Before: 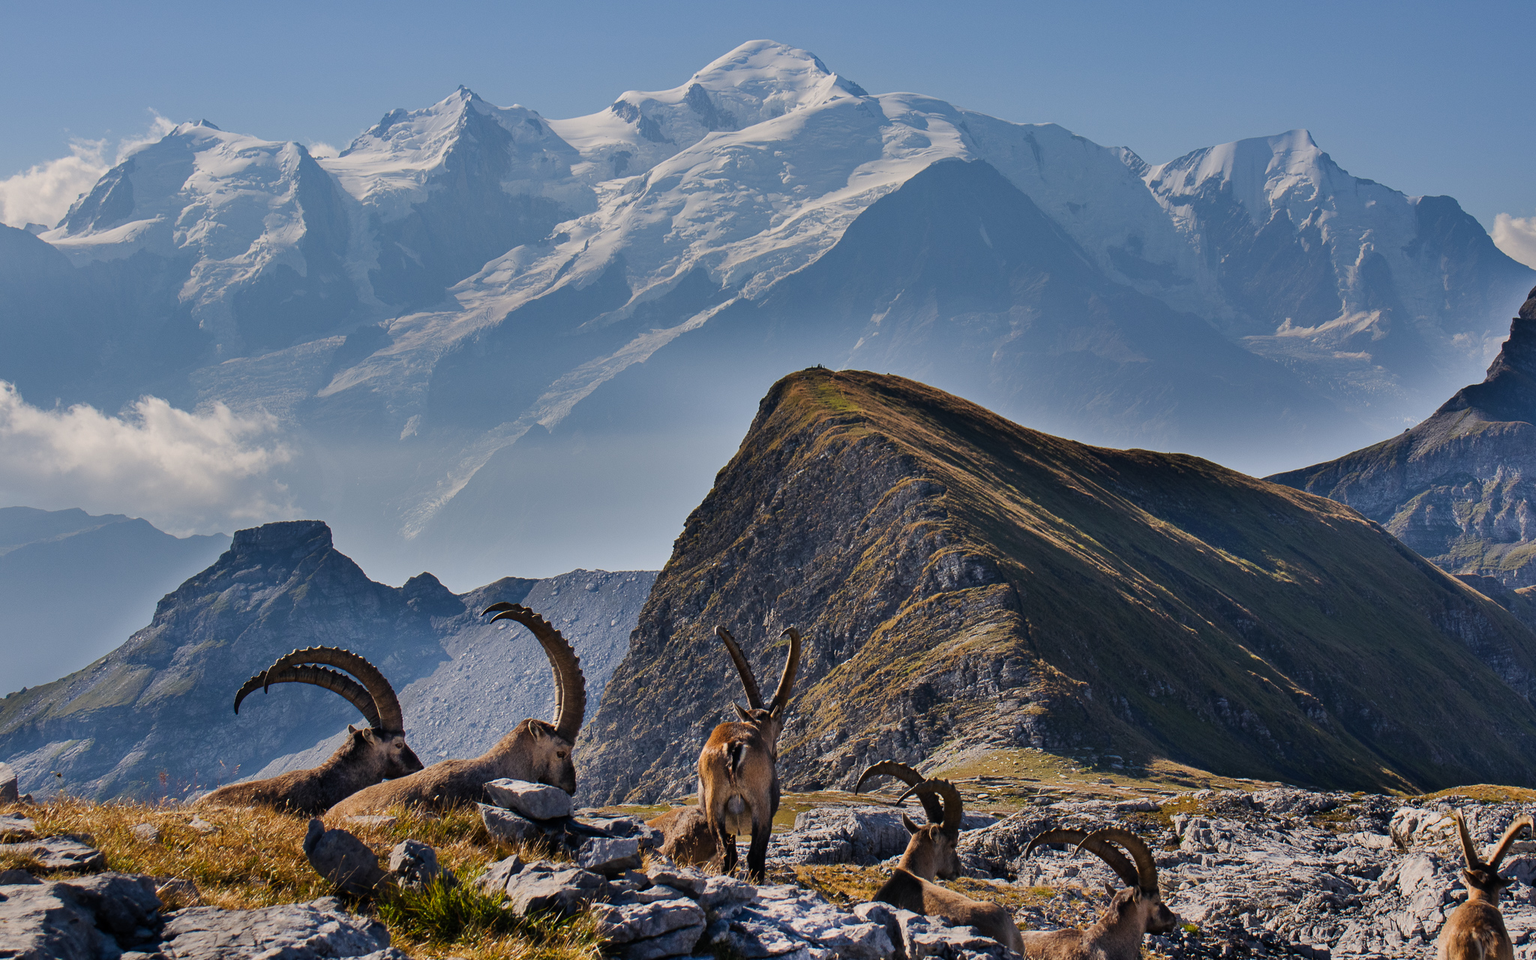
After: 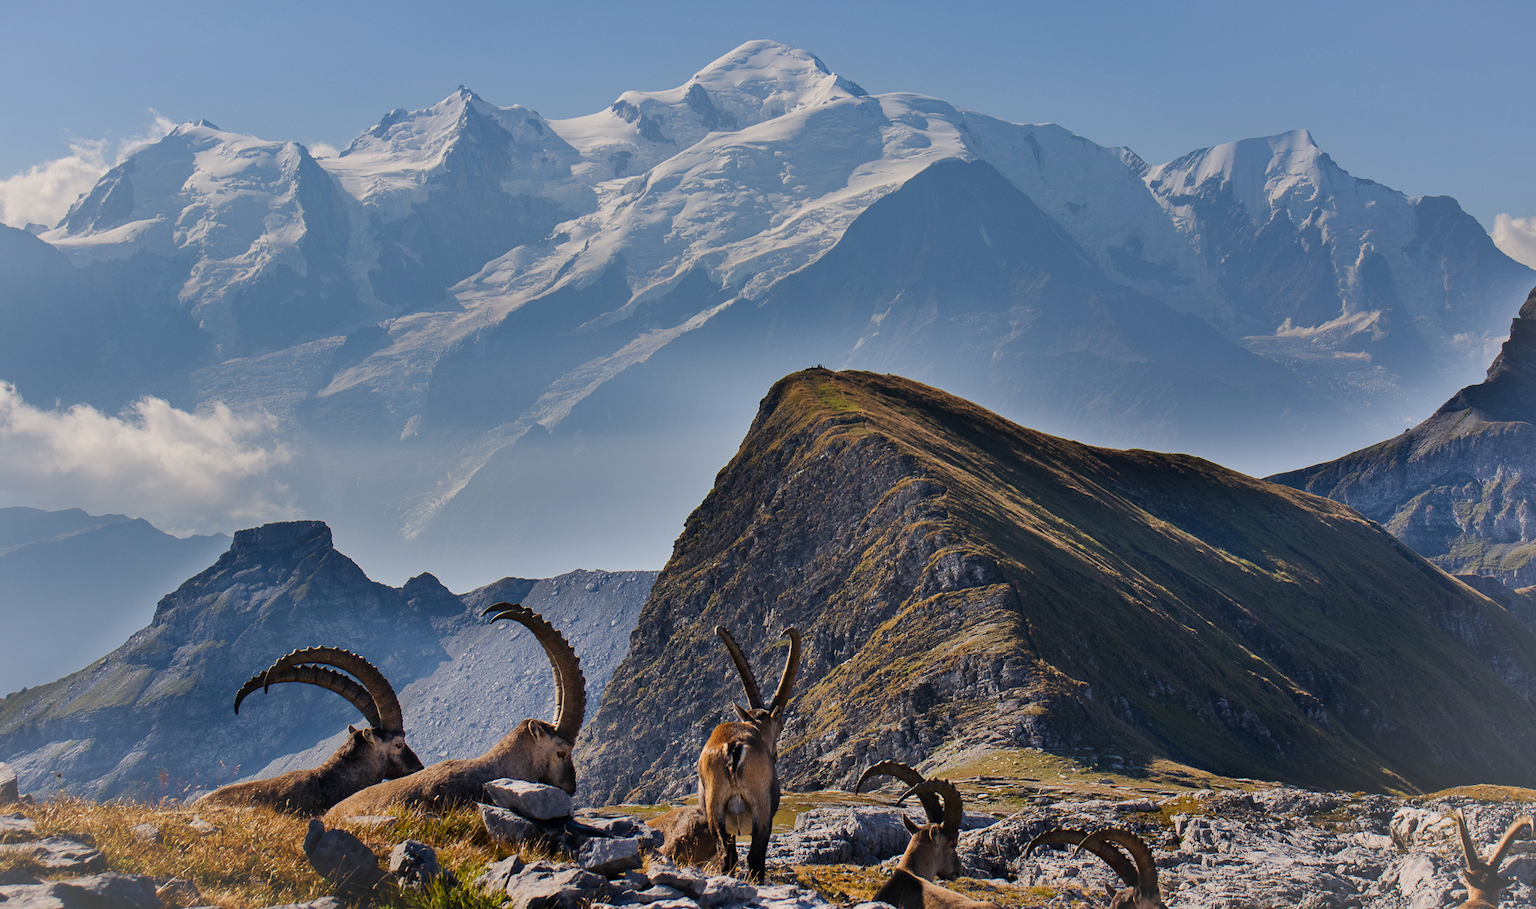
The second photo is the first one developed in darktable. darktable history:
vignetting: fall-off start 90.19%, fall-off radius 39.17%, brightness 0.056, saturation 0.001, width/height ratio 1.224, shape 1.3
color balance rgb: power › hue 74.26°, perceptual saturation grading › global saturation 0.962%, global vibrance 9.329%
crop and rotate: top 0.005%, bottom 5.165%
